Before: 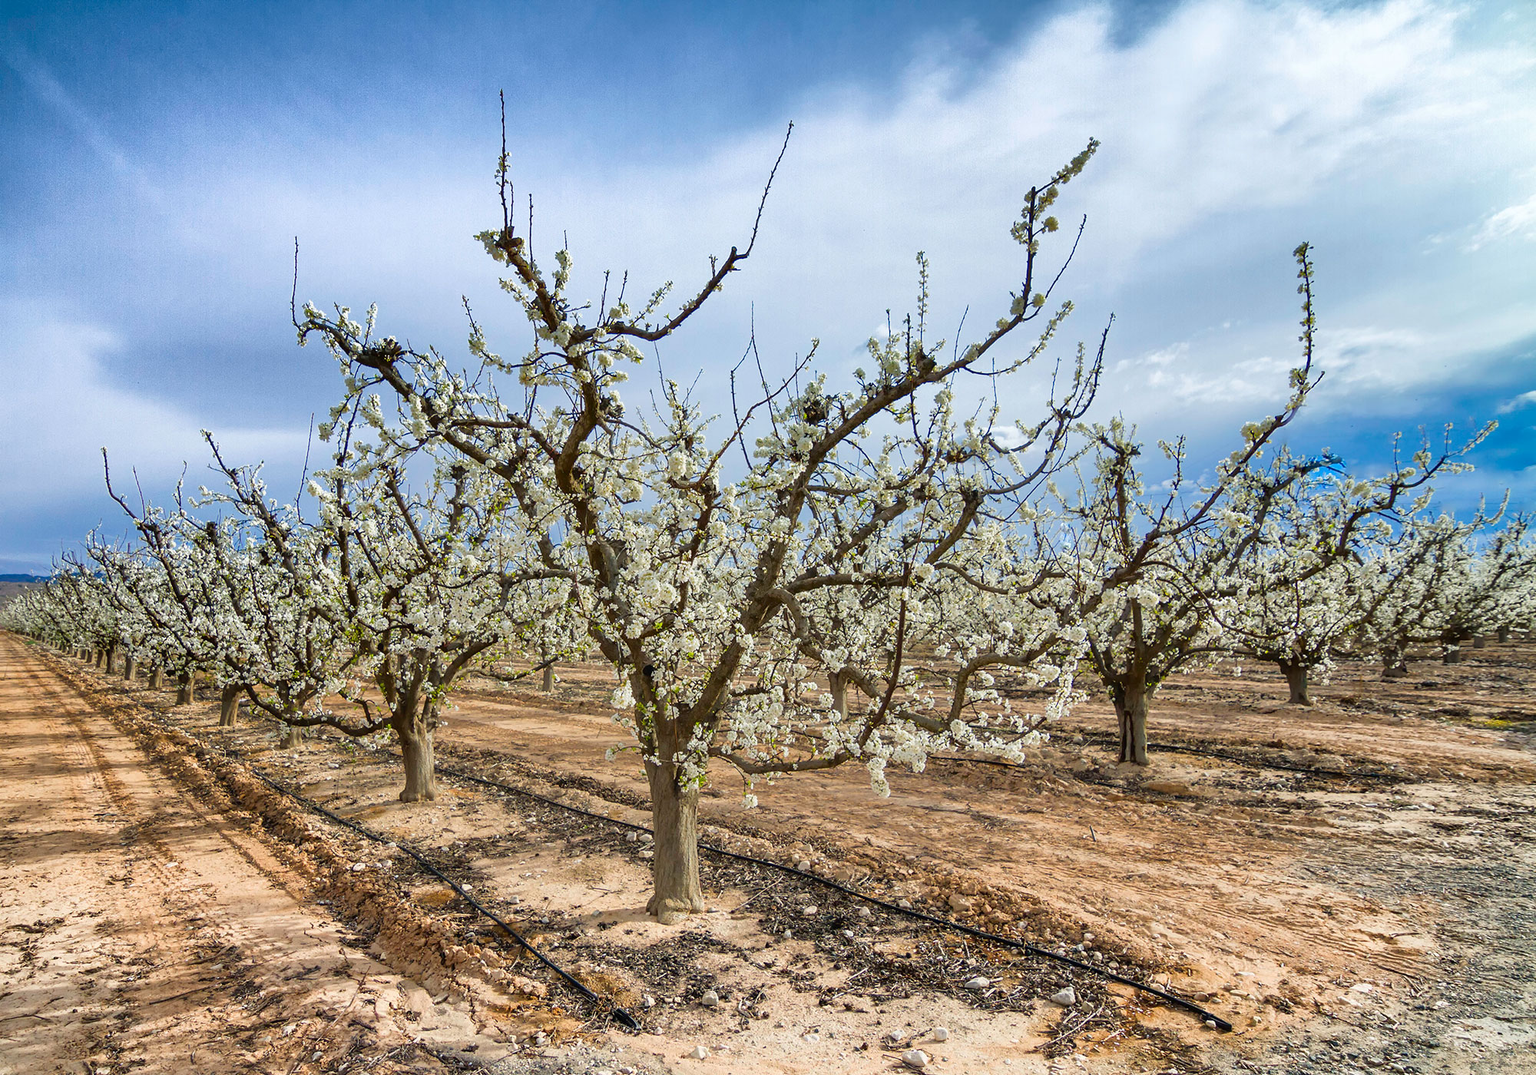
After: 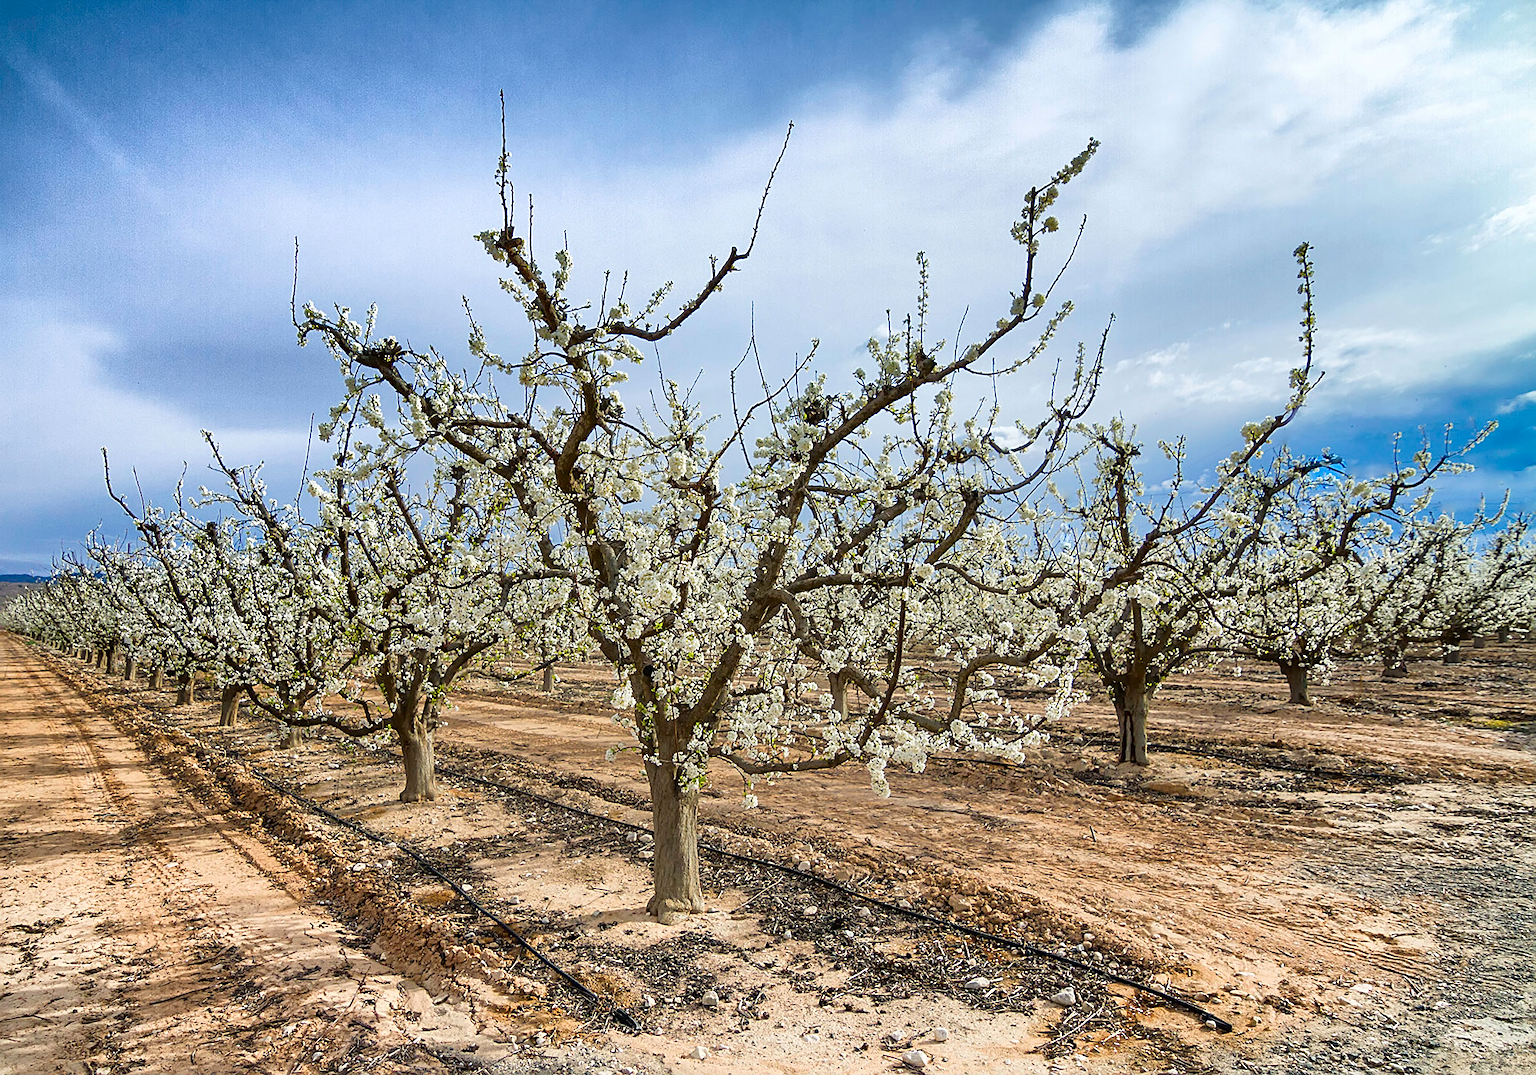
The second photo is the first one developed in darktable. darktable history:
sharpen: on, module defaults
tone equalizer: on, module defaults
contrast brightness saturation: contrast 0.085, saturation 0.016
